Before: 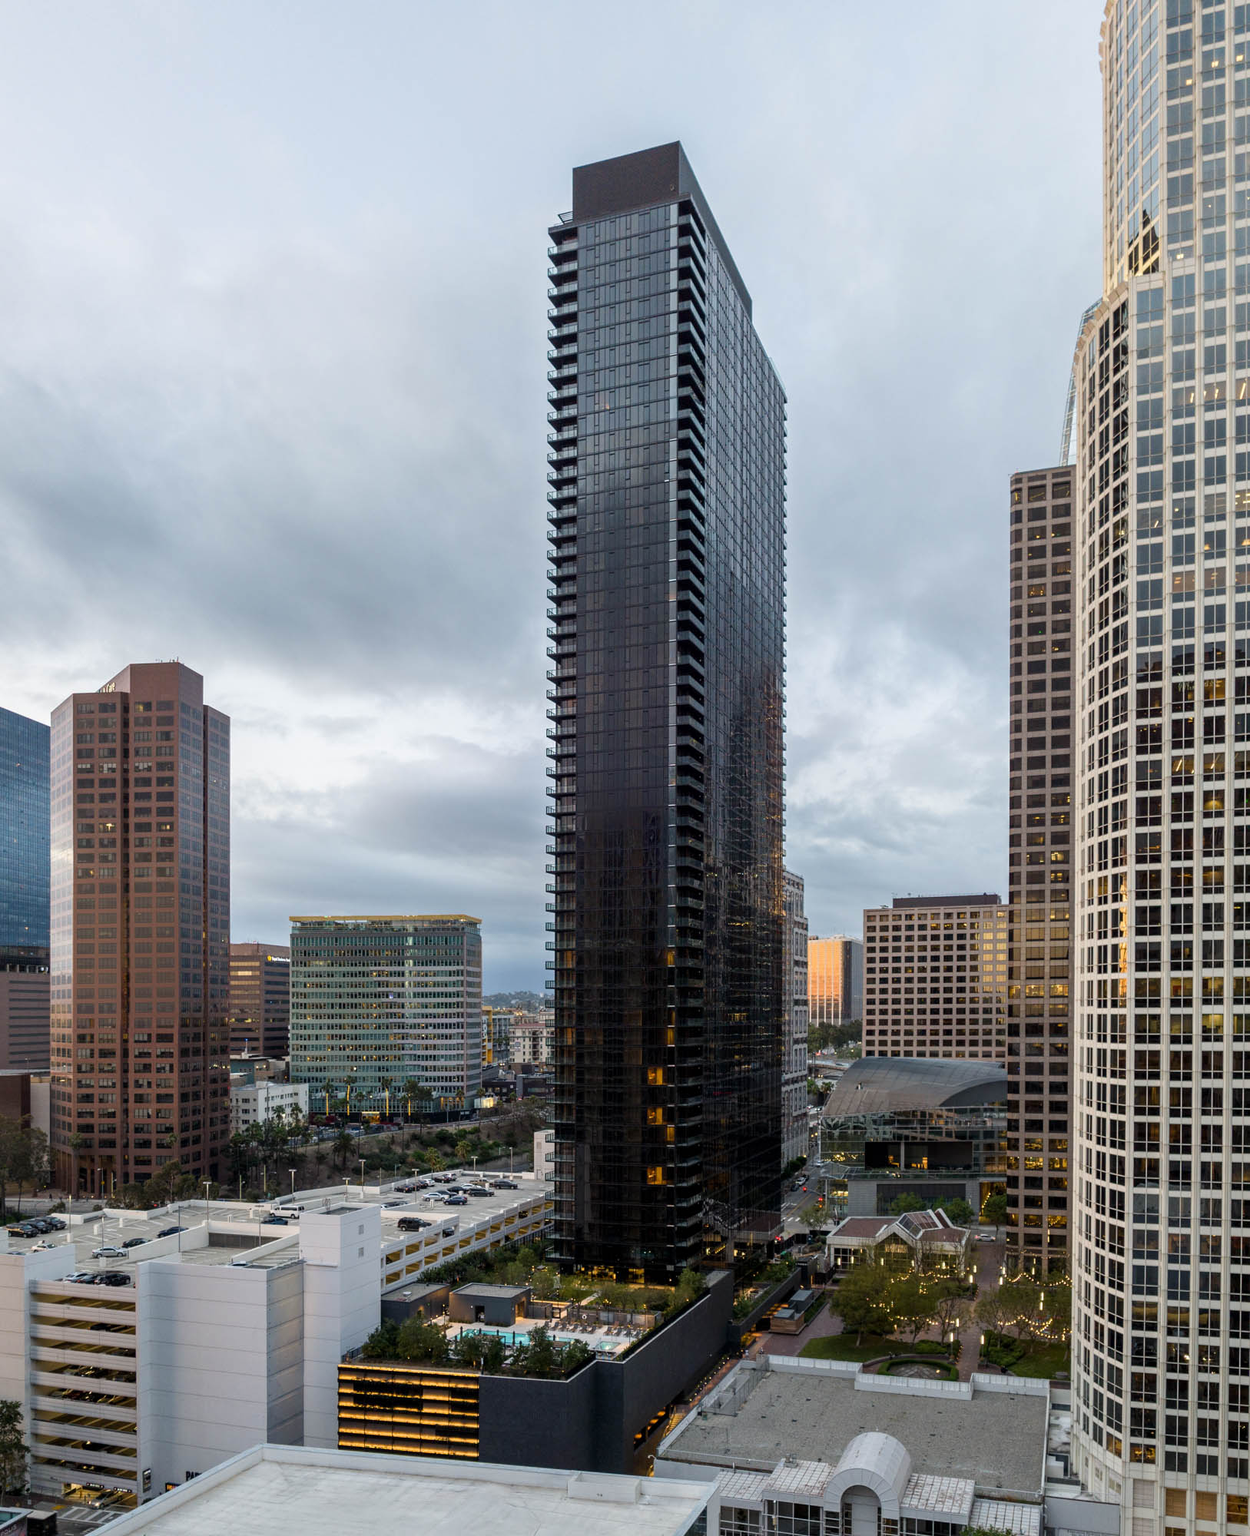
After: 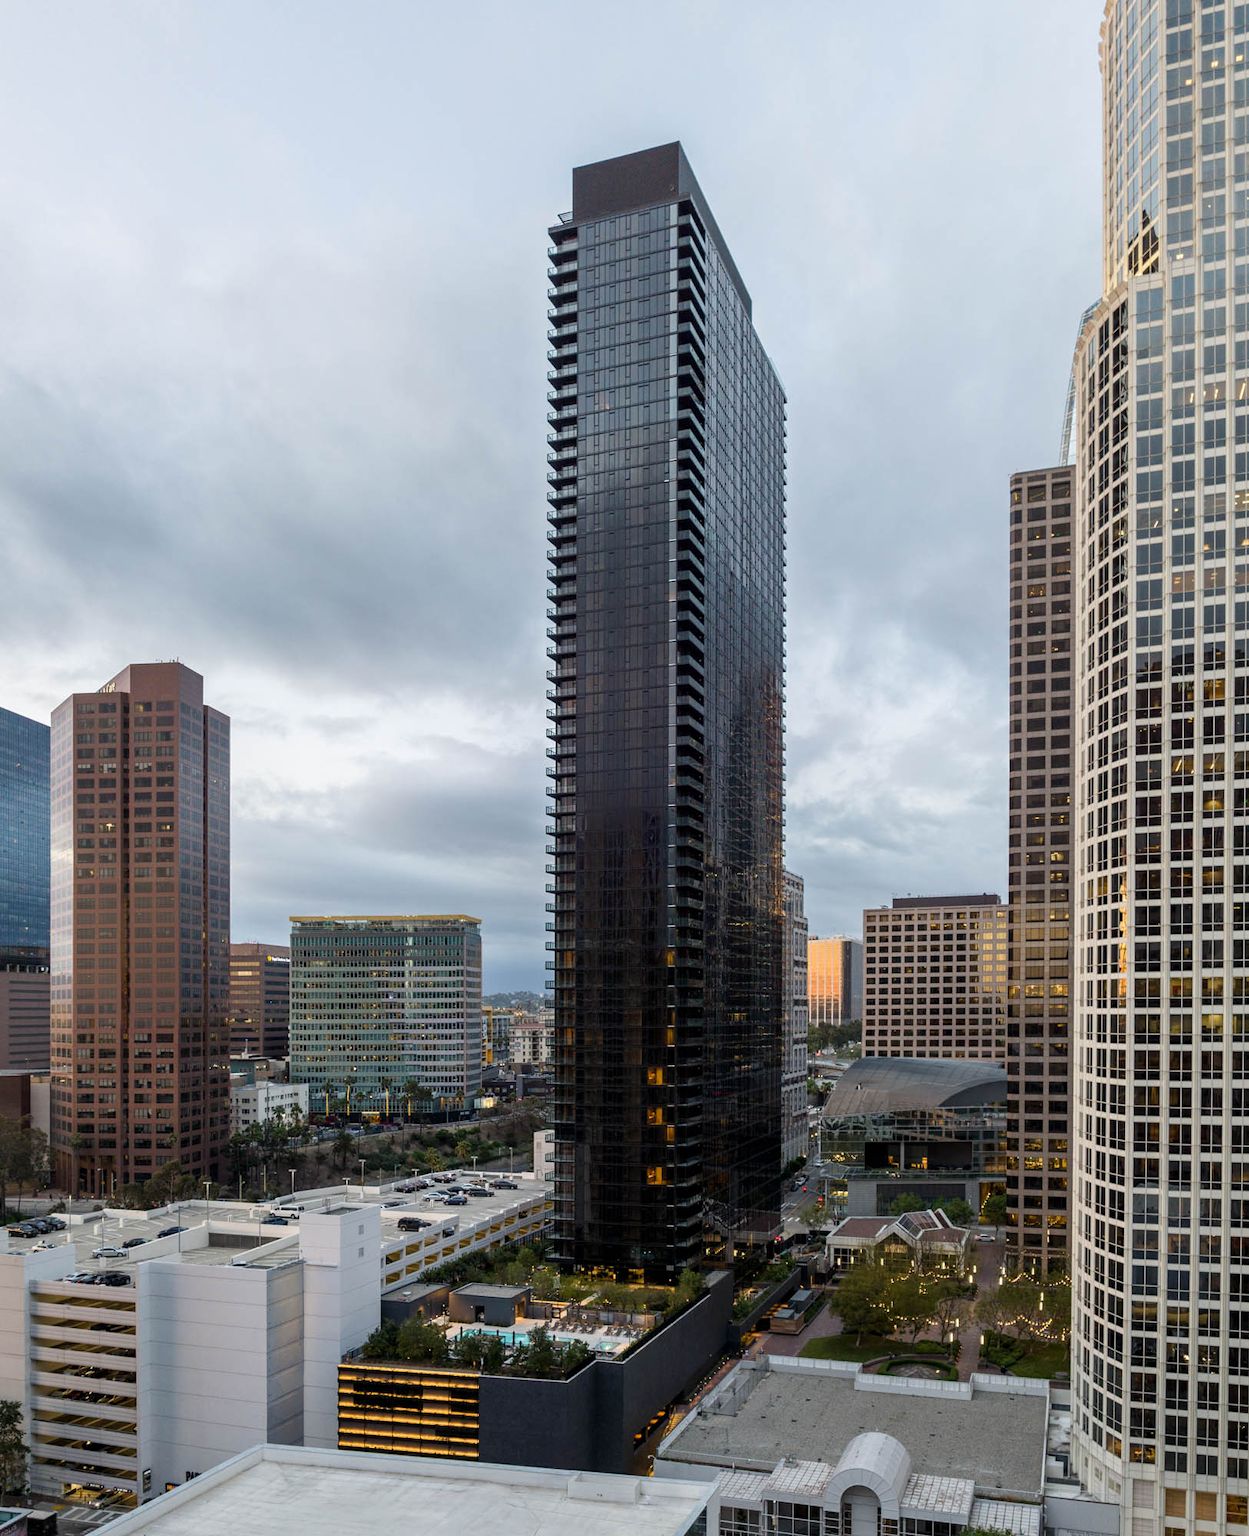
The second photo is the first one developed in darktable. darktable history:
color correction: highlights a* -0.1, highlights b* 0.134
